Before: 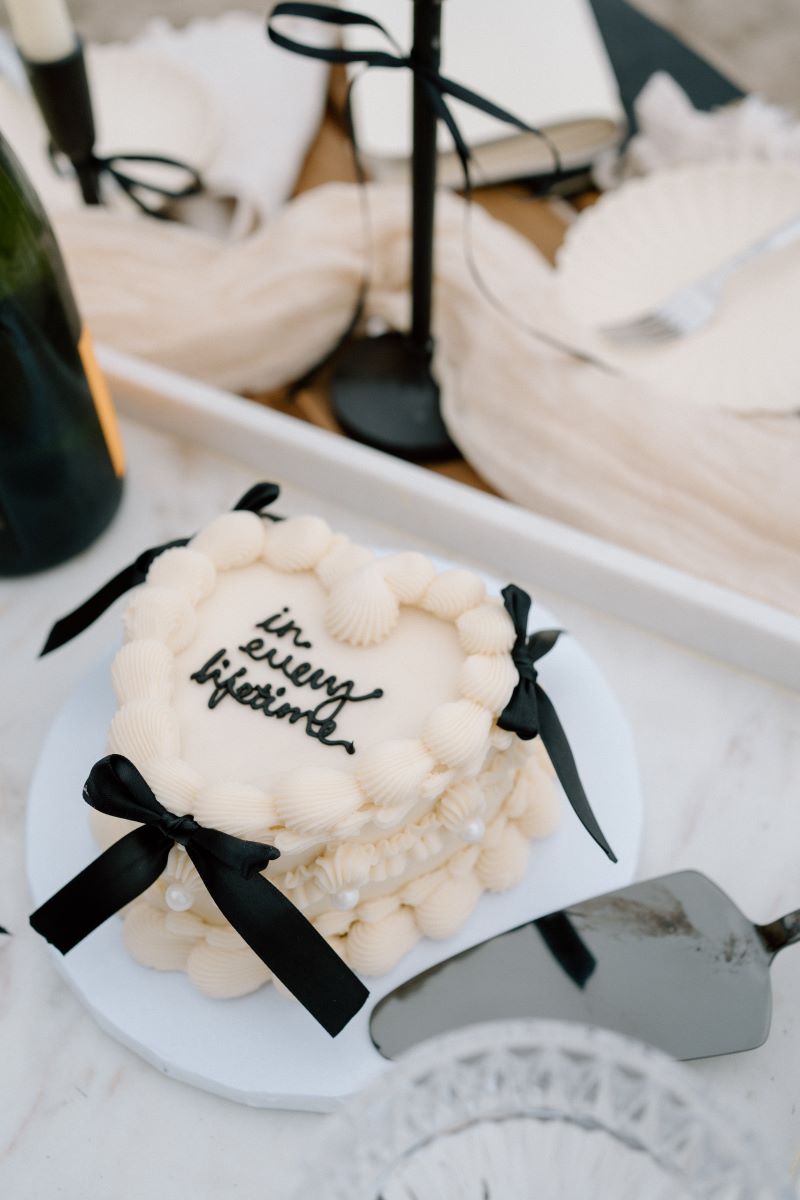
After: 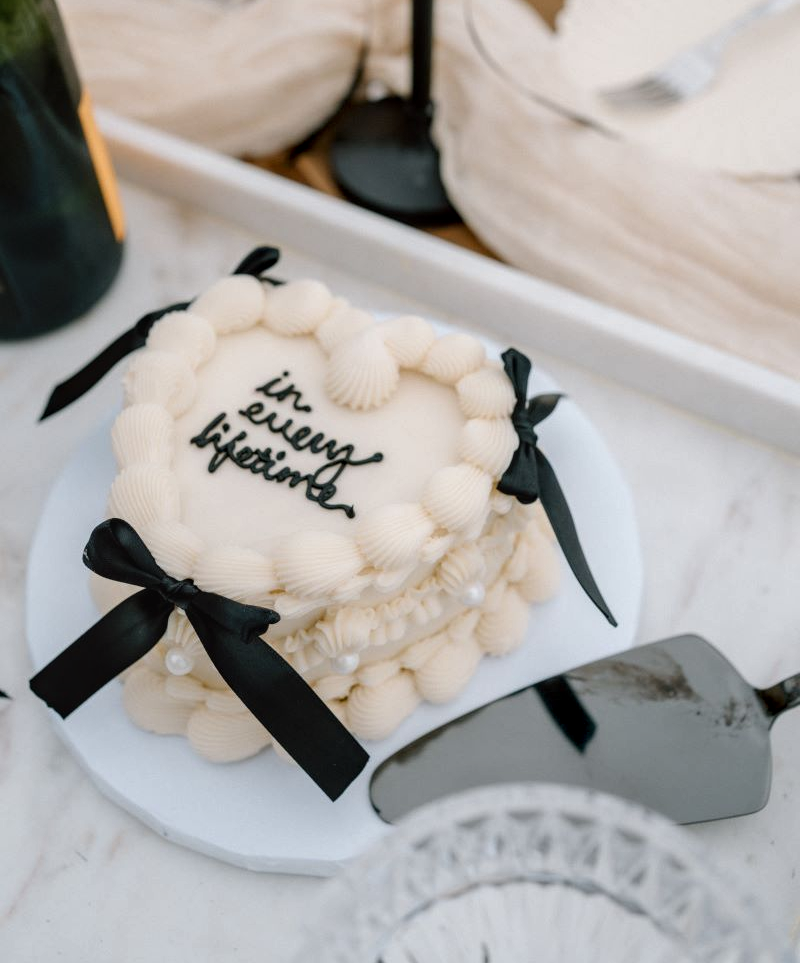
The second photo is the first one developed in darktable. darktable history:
crop and rotate: top 19.733%
local contrast: detail 130%
